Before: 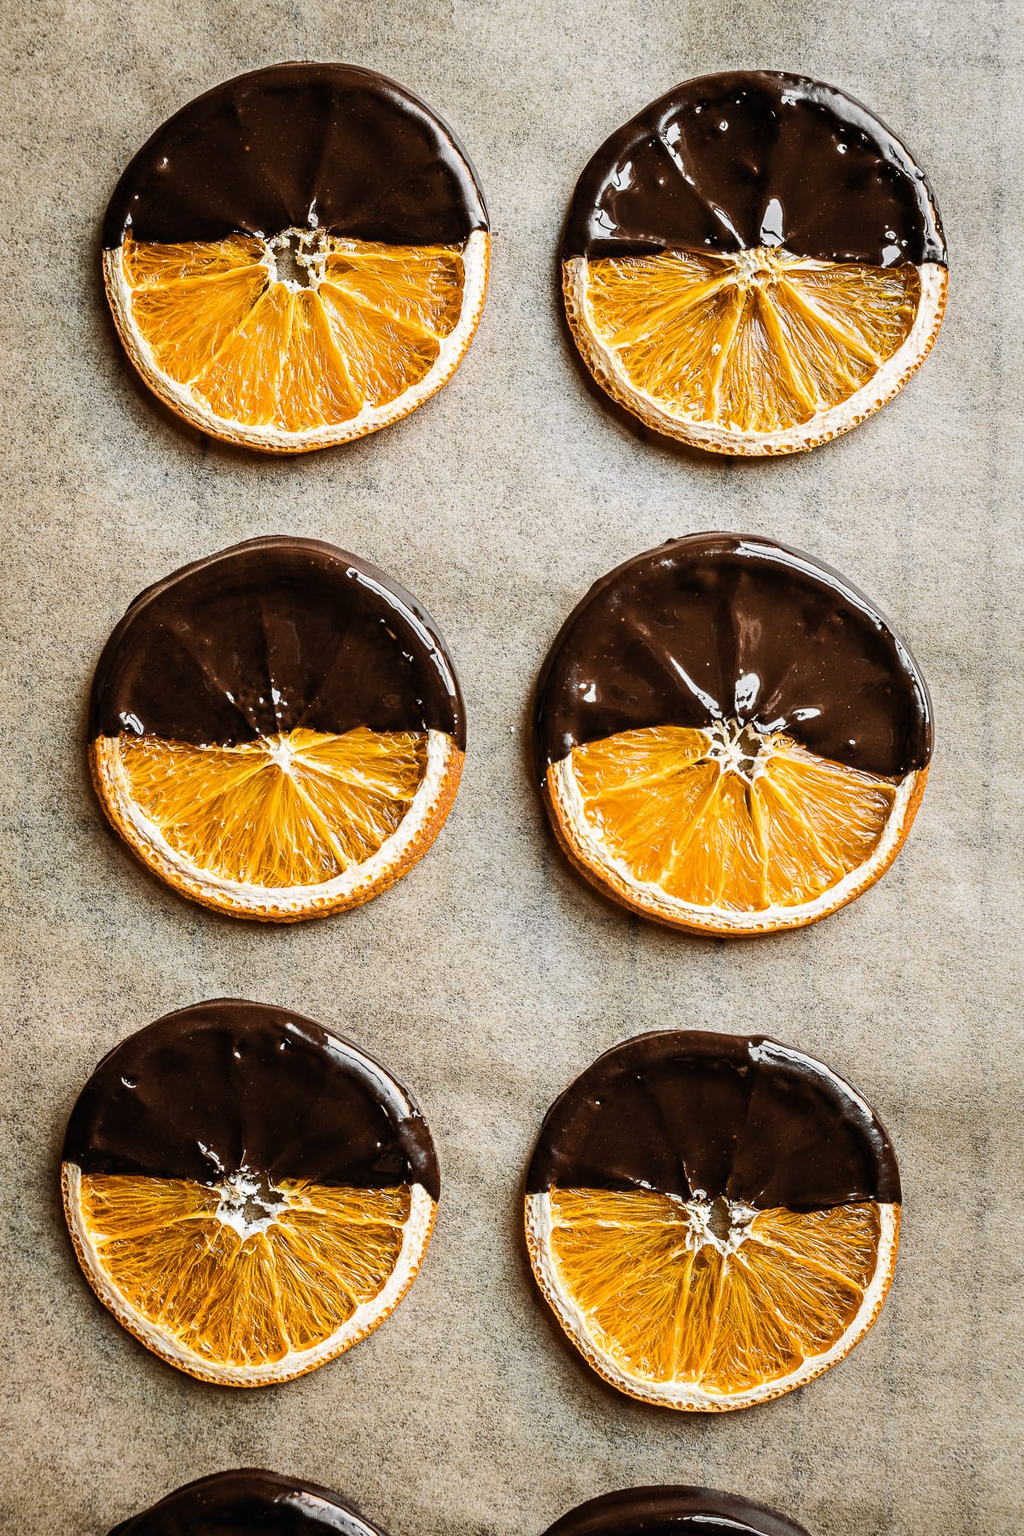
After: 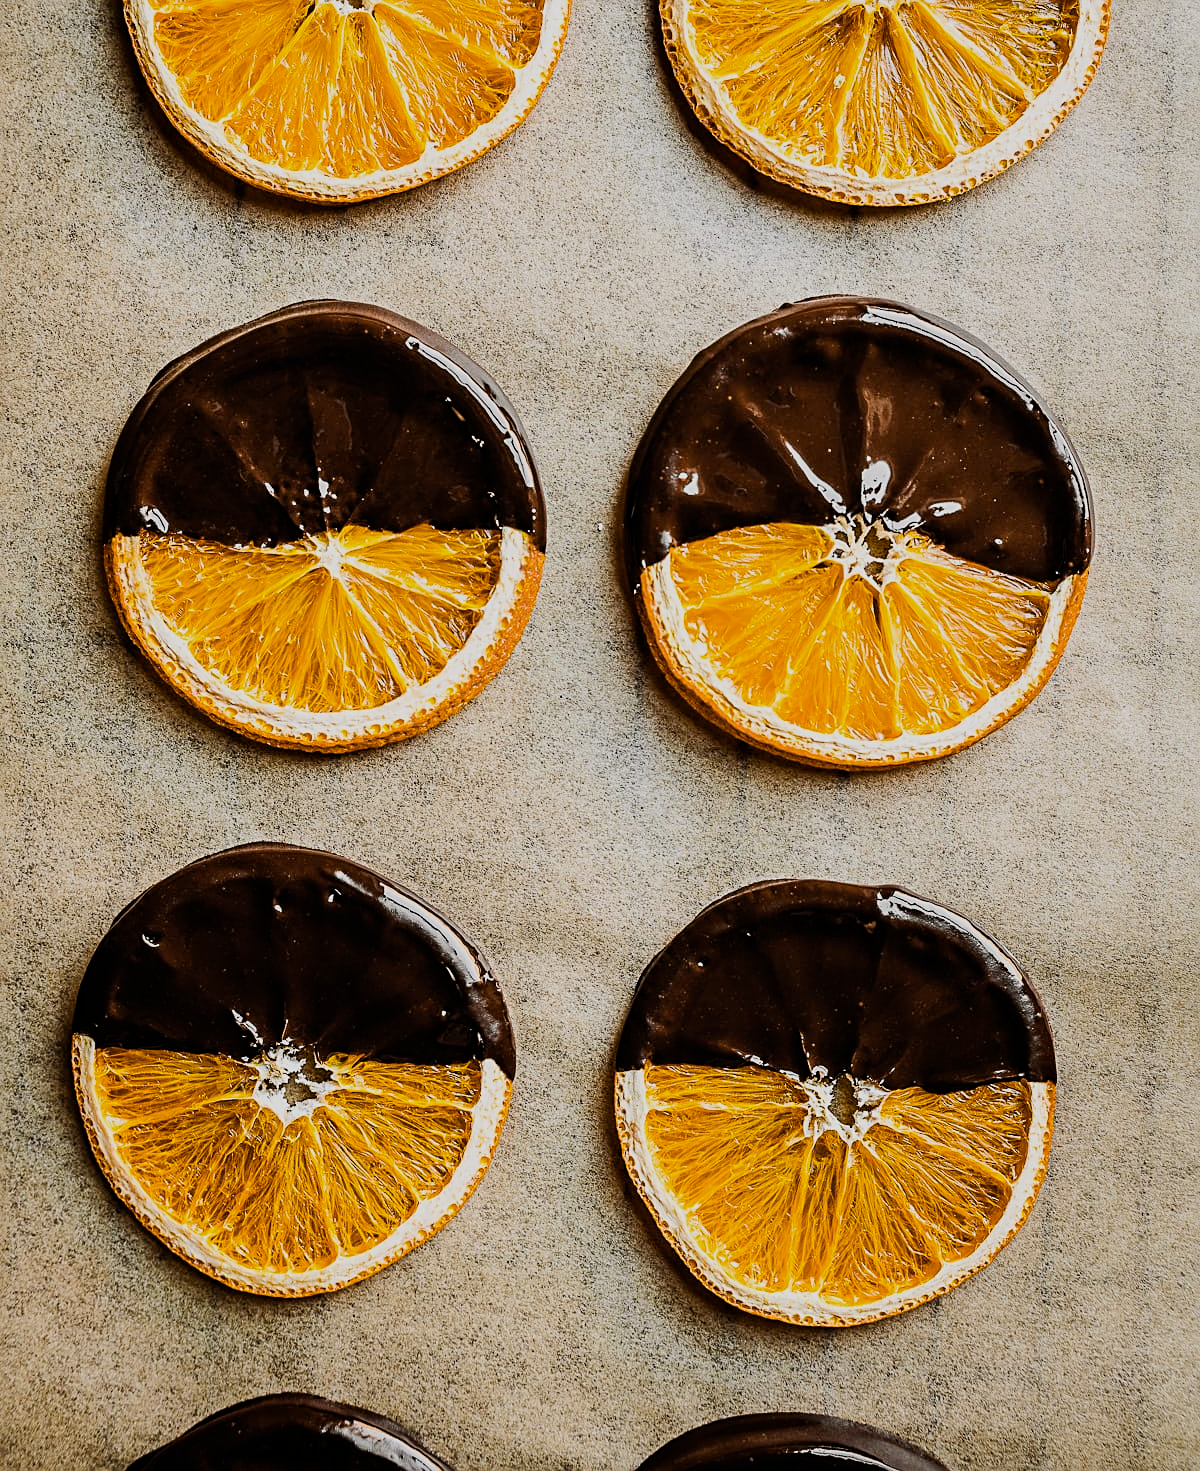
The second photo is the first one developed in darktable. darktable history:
crop and rotate: top 18.228%
sharpen: on, module defaults
filmic rgb: black relative exposure -8 EV, white relative exposure 4.06 EV, hardness 4.14
color balance rgb: perceptual saturation grading › global saturation 17.259%, global vibrance 20%
